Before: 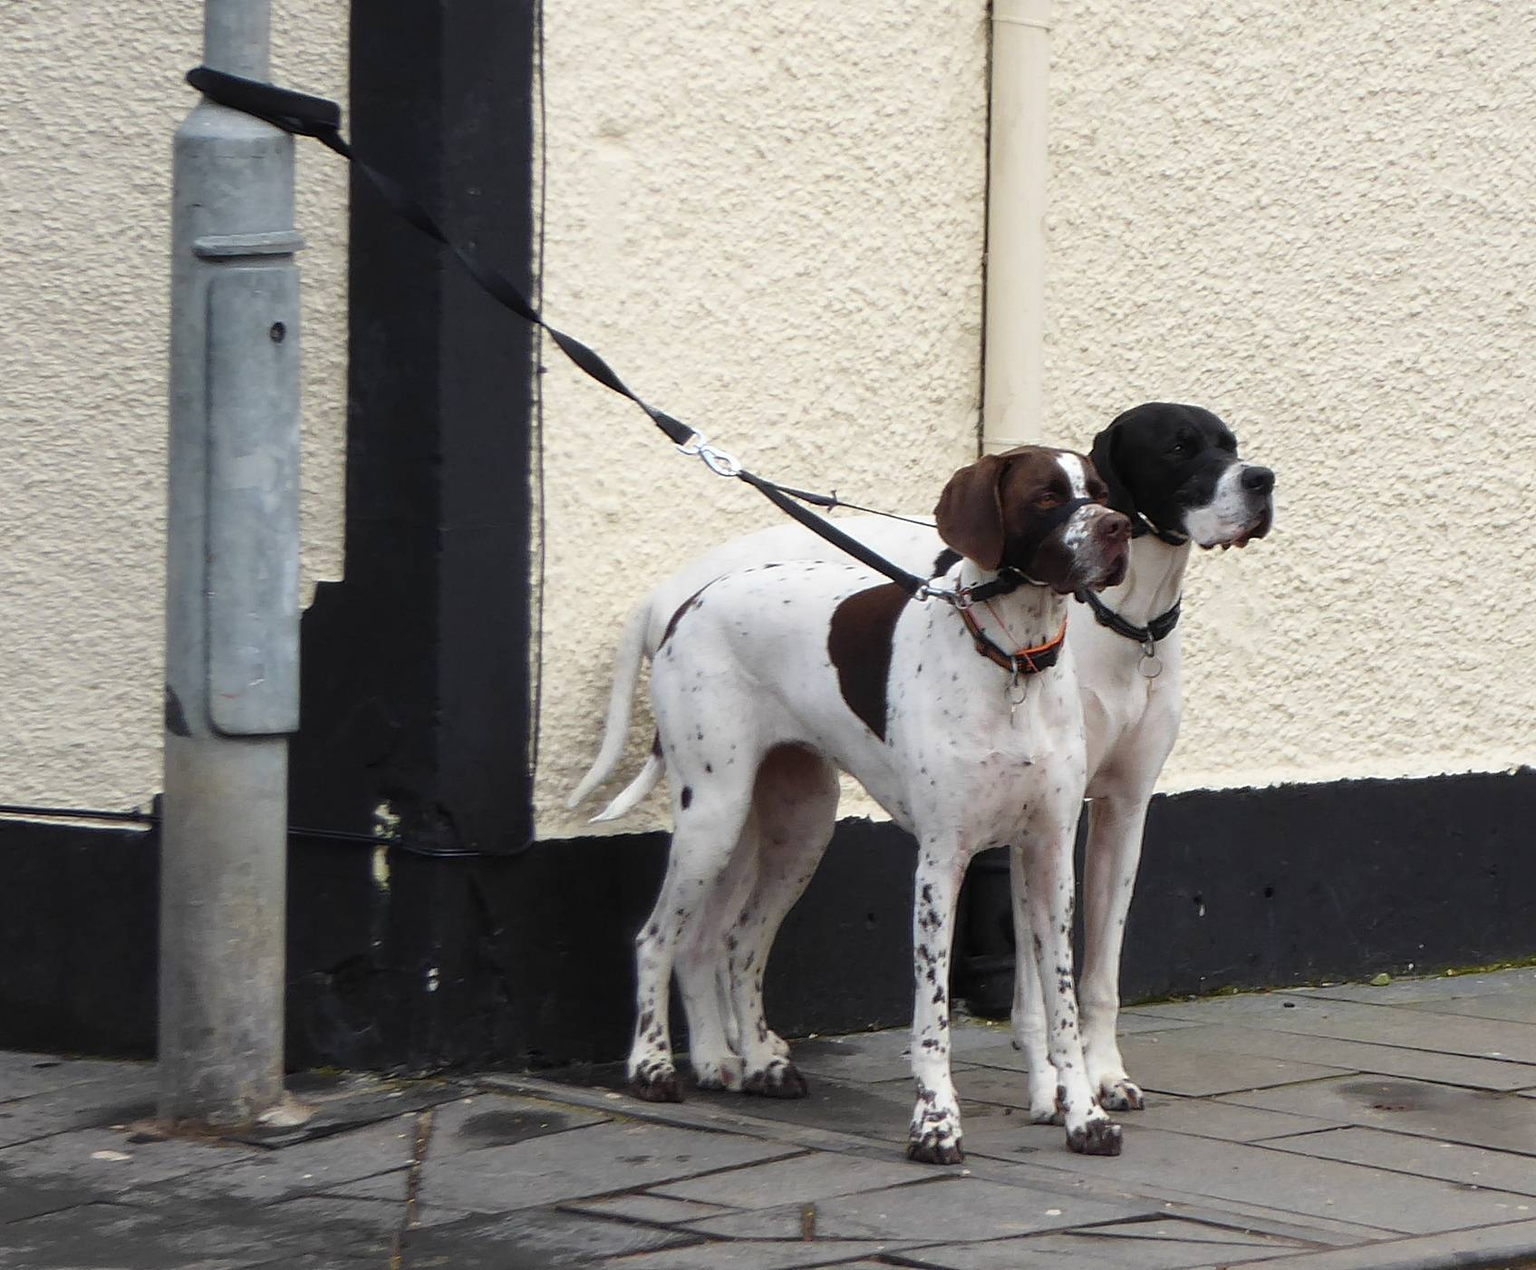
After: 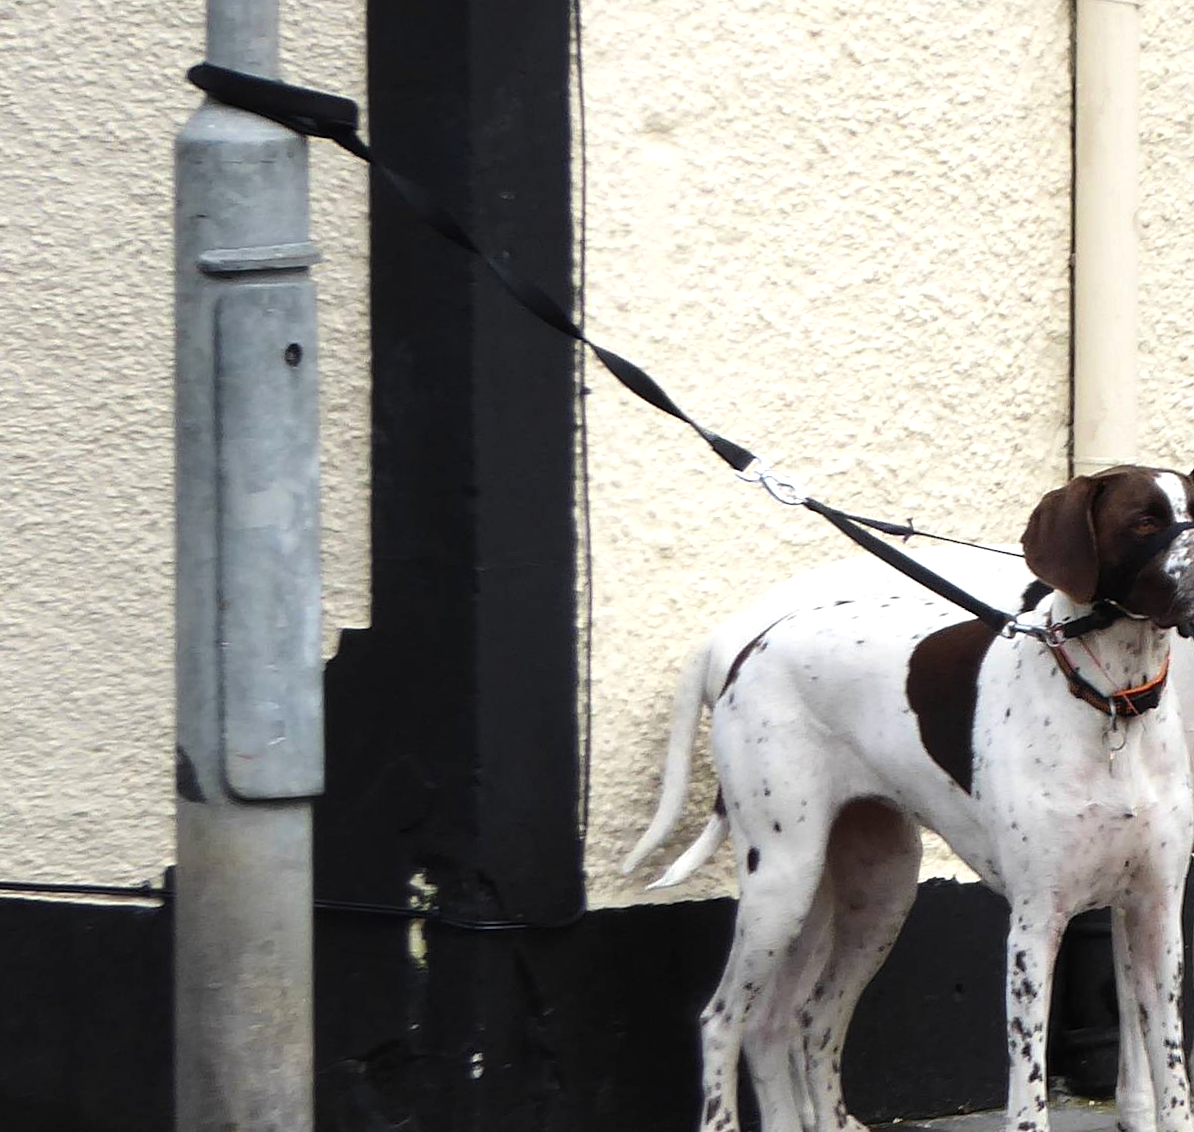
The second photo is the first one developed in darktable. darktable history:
rotate and perspective: rotation -1°, crop left 0.011, crop right 0.989, crop top 0.025, crop bottom 0.975
crop: right 28.885%, bottom 16.626%
tone equalizer: -8 EV -0.417 EV, -7 EV -0.389 EV, -6 EV -0.333 EV, -5 EV -0.222 EV, -3 EV 0.222 EV, -2 EV 0.333 EV, -1 EV 0.389 EV, +0 EV 0.417 EV, edges refinement/feathering 500, mask exposure compensation -1.57 EV, preserve details no
color balance: mode lift, gamma, gain (sRGB)
